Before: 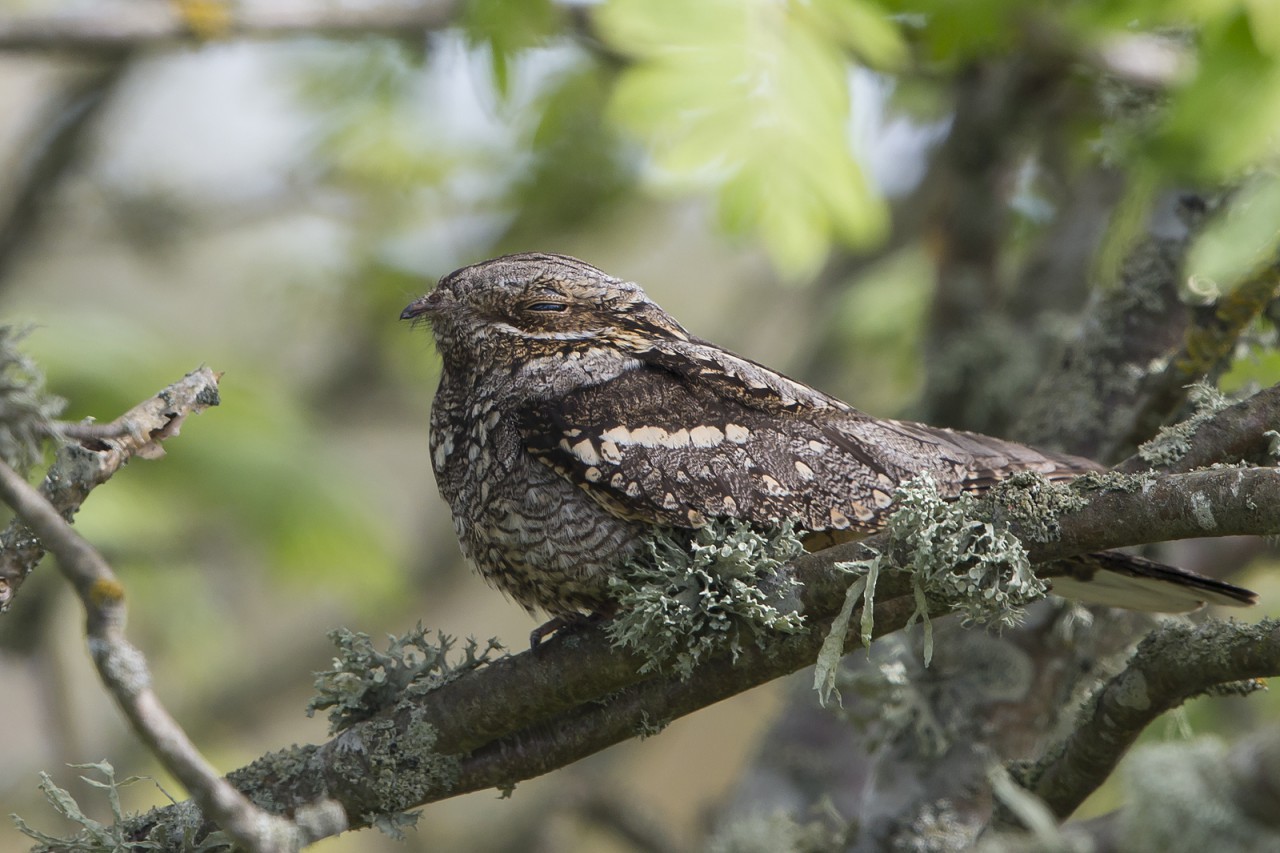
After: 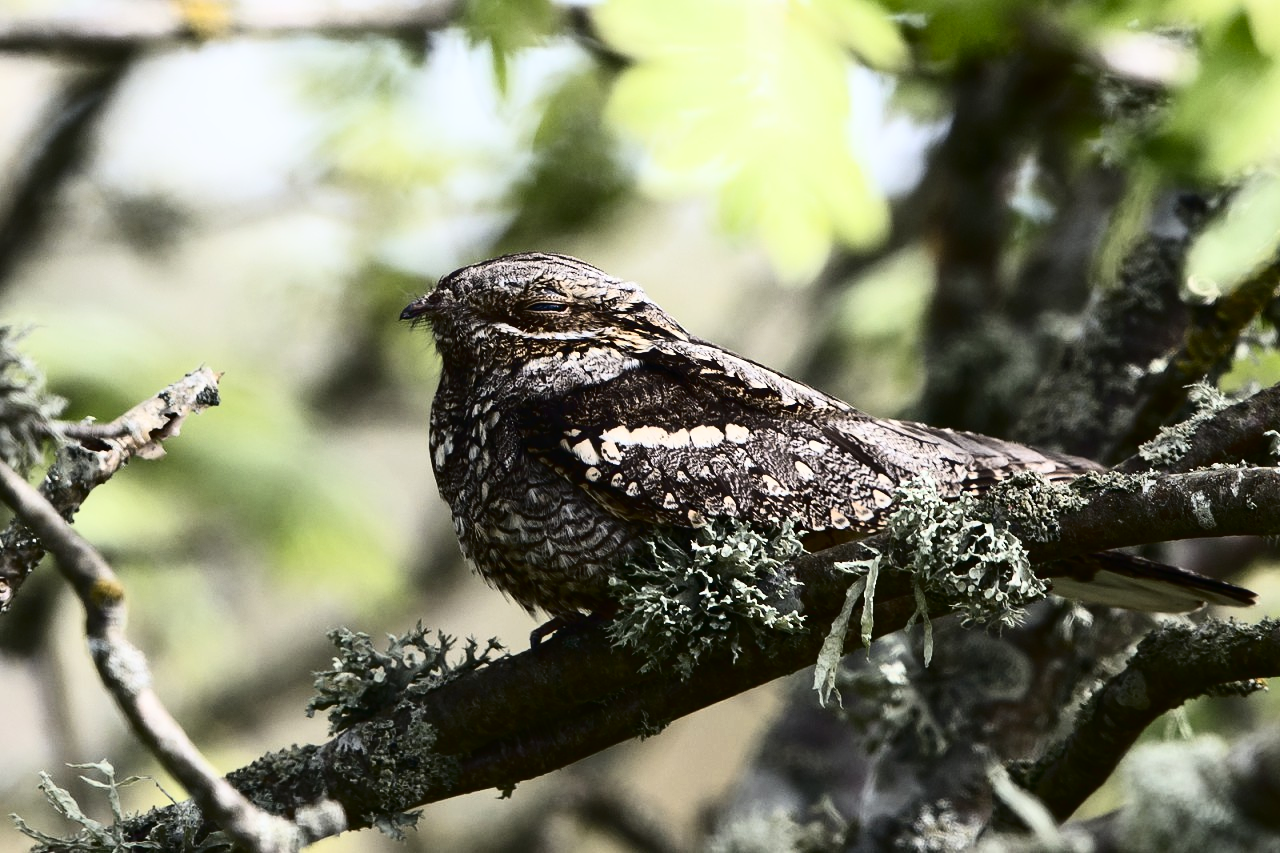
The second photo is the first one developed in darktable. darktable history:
tone curve: curves: ch0 [(0, 0) (0.003, 0.006) (0.011, 0.008) (0.025, 0.011) (0.044, 0.015) (0.069, 0.019) (0.1, 0.023) (0.136, 0.03) (0.177, 0.042) (0.224, 0.065) (0.277, 0.103) (0.335, 0.177) (0.399, 0.294) (0.468, 0.463) (0.543, 0.639) (0.623, 0.805) (0.709, 0.909) (0.801, 0.967) (0.898, 0.989) (1, 1)], color space Lab, independent channels, preserve colors none
